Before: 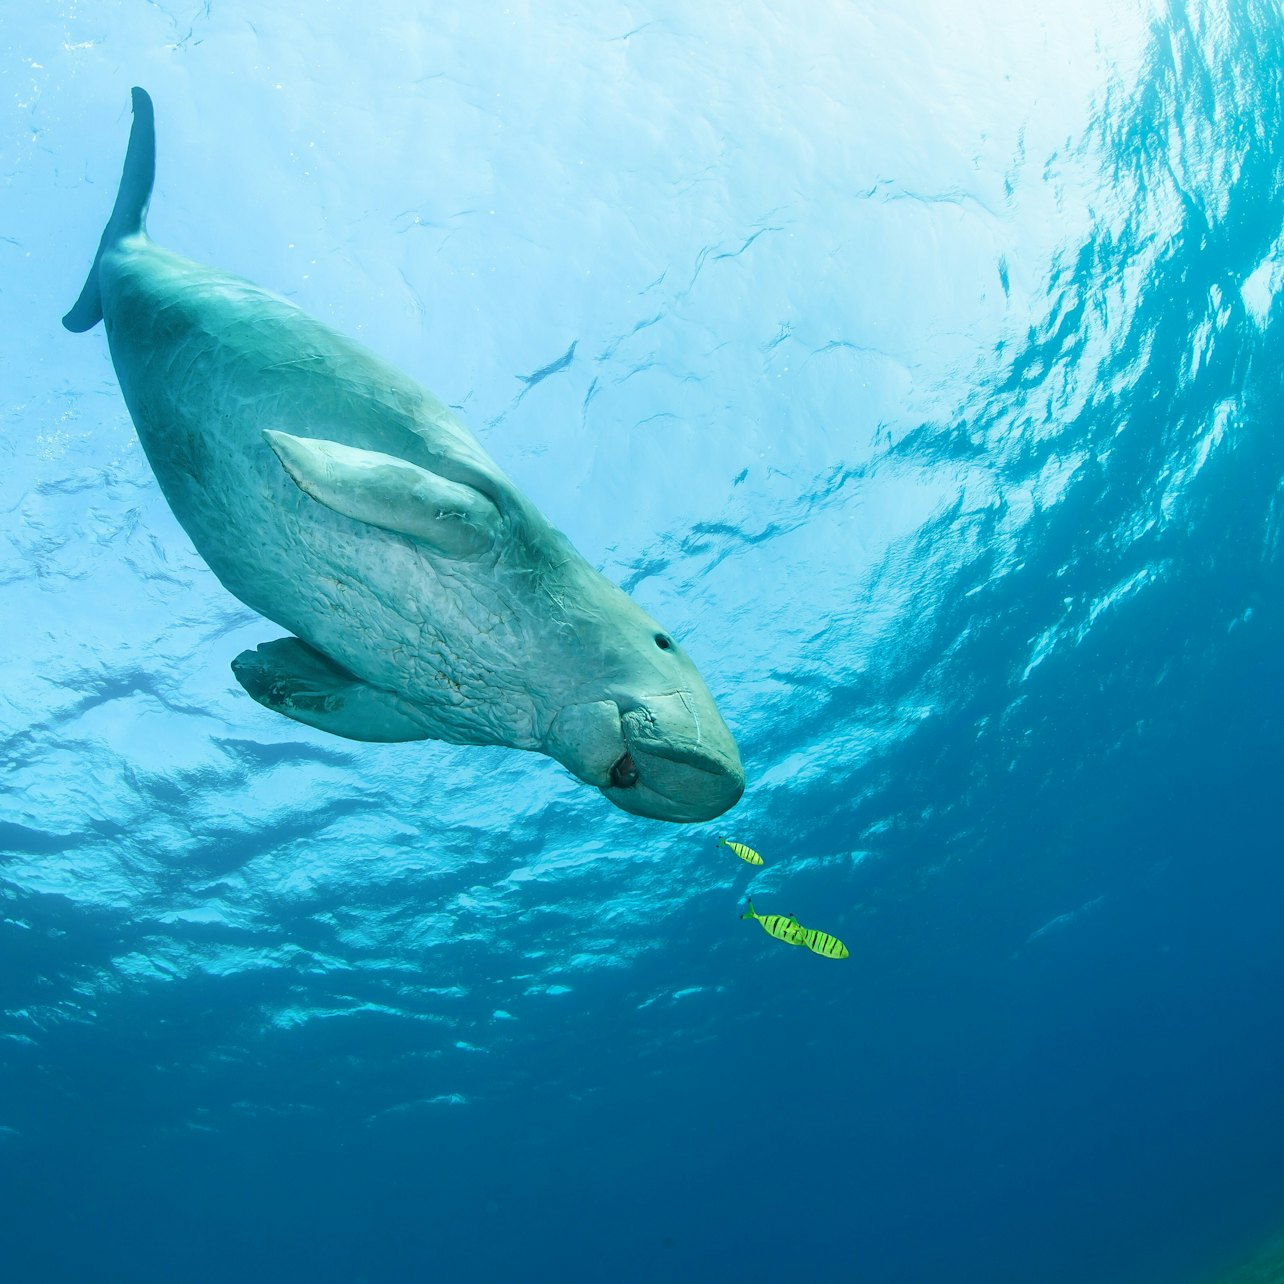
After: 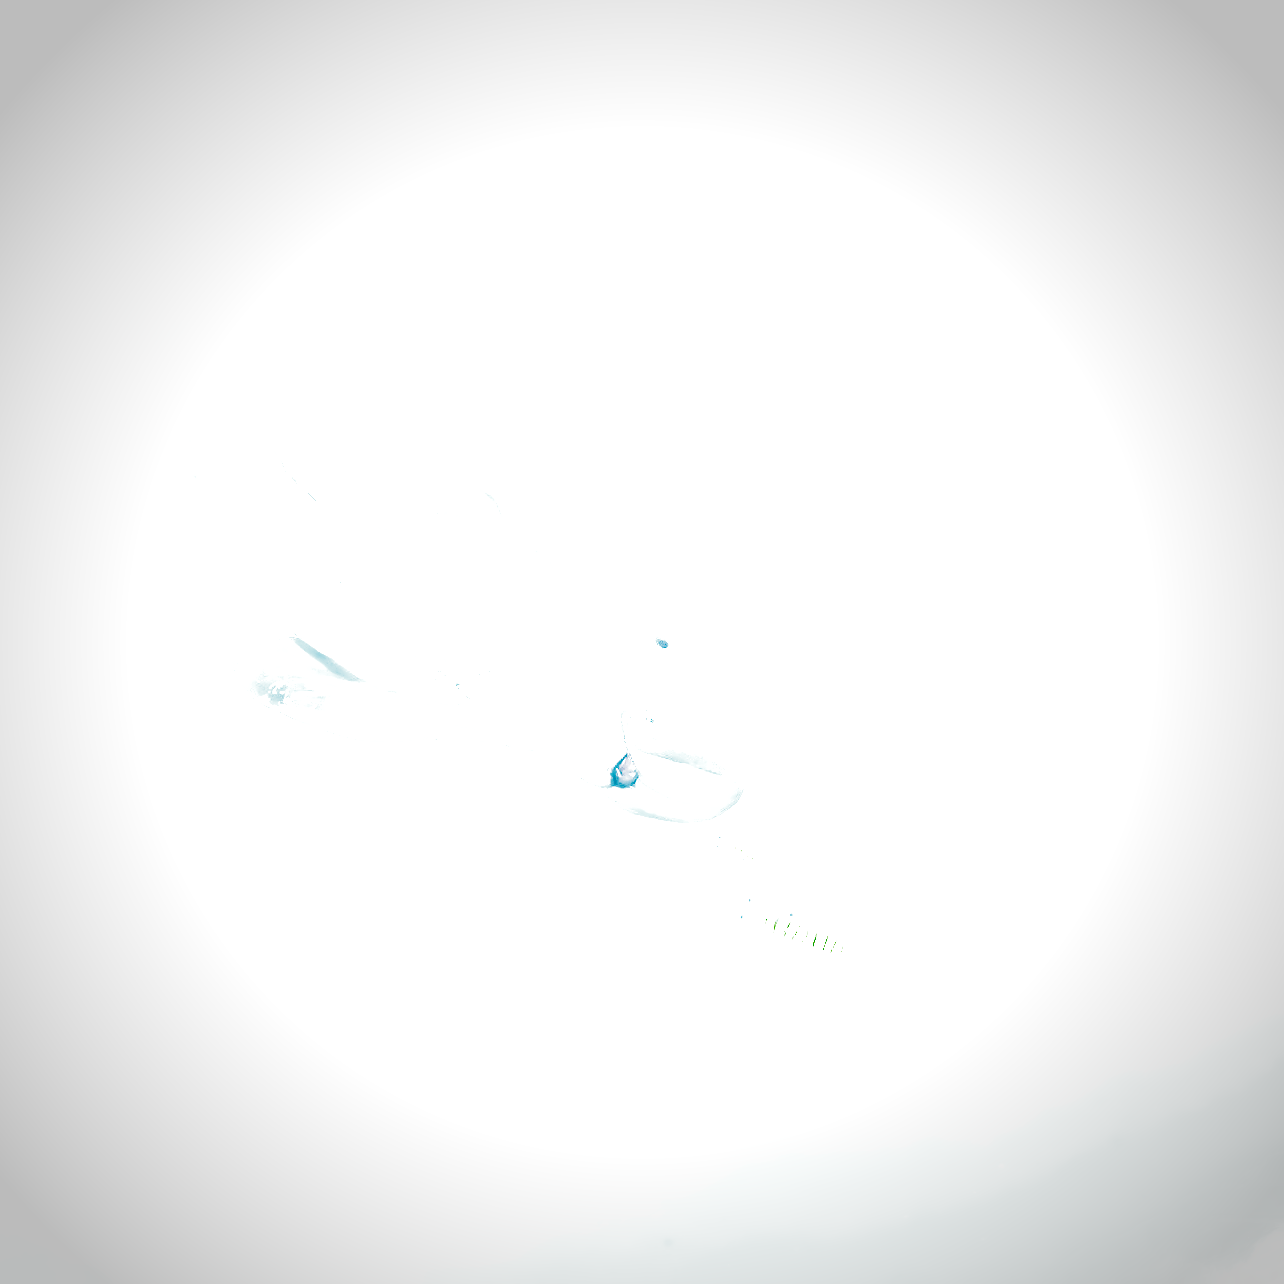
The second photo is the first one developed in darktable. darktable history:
denoise (profiled): preserve shadows 1.29, scattering 0.02, a [-1, 0, 0], compensate highlight preservation false
haze removal: compatibility mode true, adaptive false
highlight reconstruction: on, module defaults
lens correction: scale 1, crop 1, focal 35, aperture 2, distance 5.75, camera "Canon EOS RP", lens "Canon RF 35mm F1.8 MACRO IS STM"
white balance: red 2.229, blue 1.46
velvia: on, module defaults
exposure: black level correction 0, exposure 2.13 EV, compensate exposure bias true, compensate highlight preservation false
local contrast: on, module defaults
vignetting: automatic ratio true
color balance rgb: linear chroma grading › global chroma 5%, perceptual saturation grading › global saturation 20%, perceptual saturation grading › highlights -25%, perceptual saturation grading › shadows 25%, perceptual brilliance grading › global brilliance 7%, global vibrance 5%
color calibration: illuminant as shot in camera, x 0.37, y 0.382, temperature 4313.32 K
filmic rgb: black relative exposure -3.89 EV, white relative exposure 4.3 EV, hardness 2.27, preserve chrominance no, color science v5 (2021), contrast in shadows soft, contrast in highlights soft
tone equalizer "contrast tone curve: strong": -8 EV -1.08 EV, -7 EV -1.01 EV, -6 EV -0.867 EV, -5 EV -0.578 EV, -3 EV 0.578 EV, -2 EV 0.867 EV, -1 EV 1.01 EV, +0 EV 1.08 EV, edges refinement/feathering 500, mask exposure compensation -1.57 EV, preserve details no
shadows and highlights: white point adjustment 3.5
